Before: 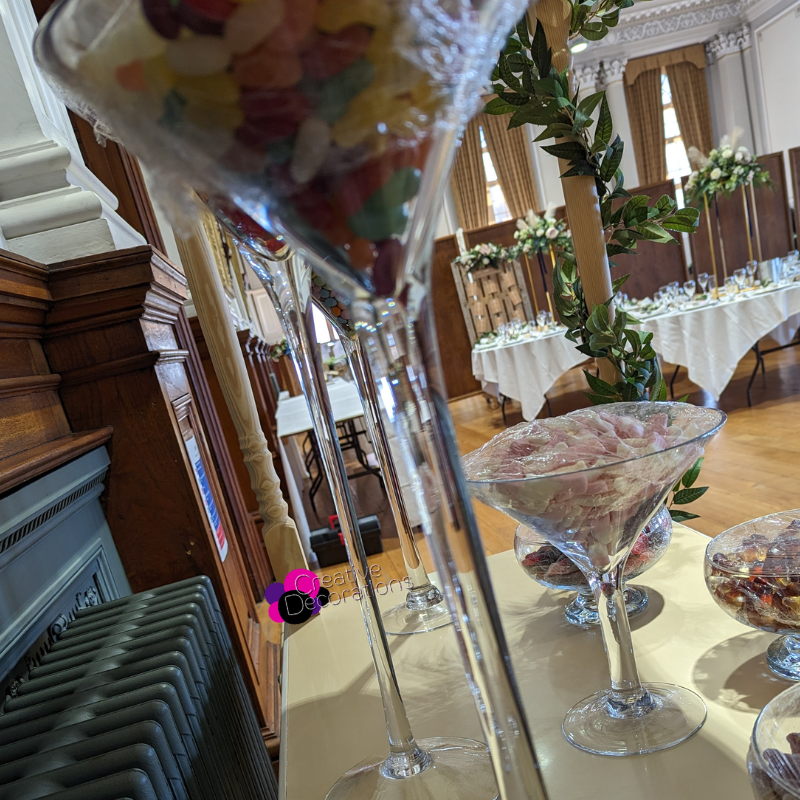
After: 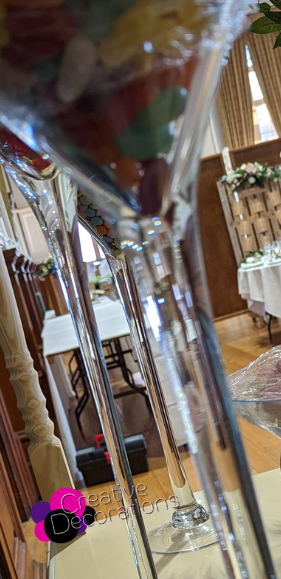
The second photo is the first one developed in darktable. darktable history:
crop and rotate: left 29.476%, top 10.214%, right 35.32%, bottom 17.333%
tone equalizer: on, module defaults
